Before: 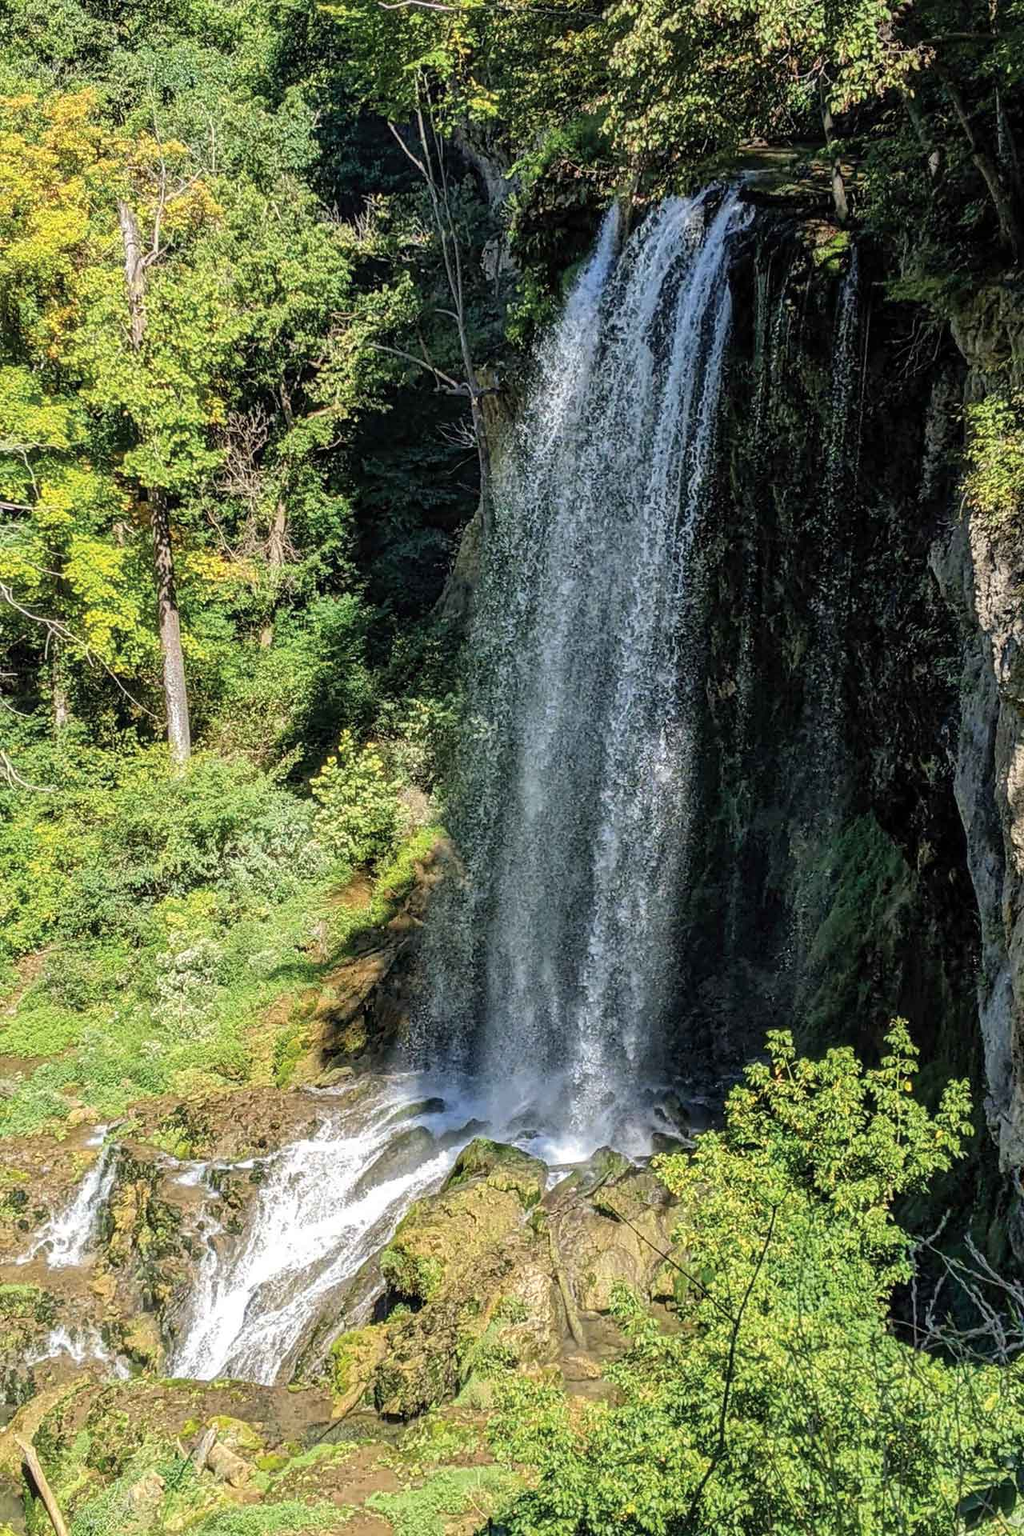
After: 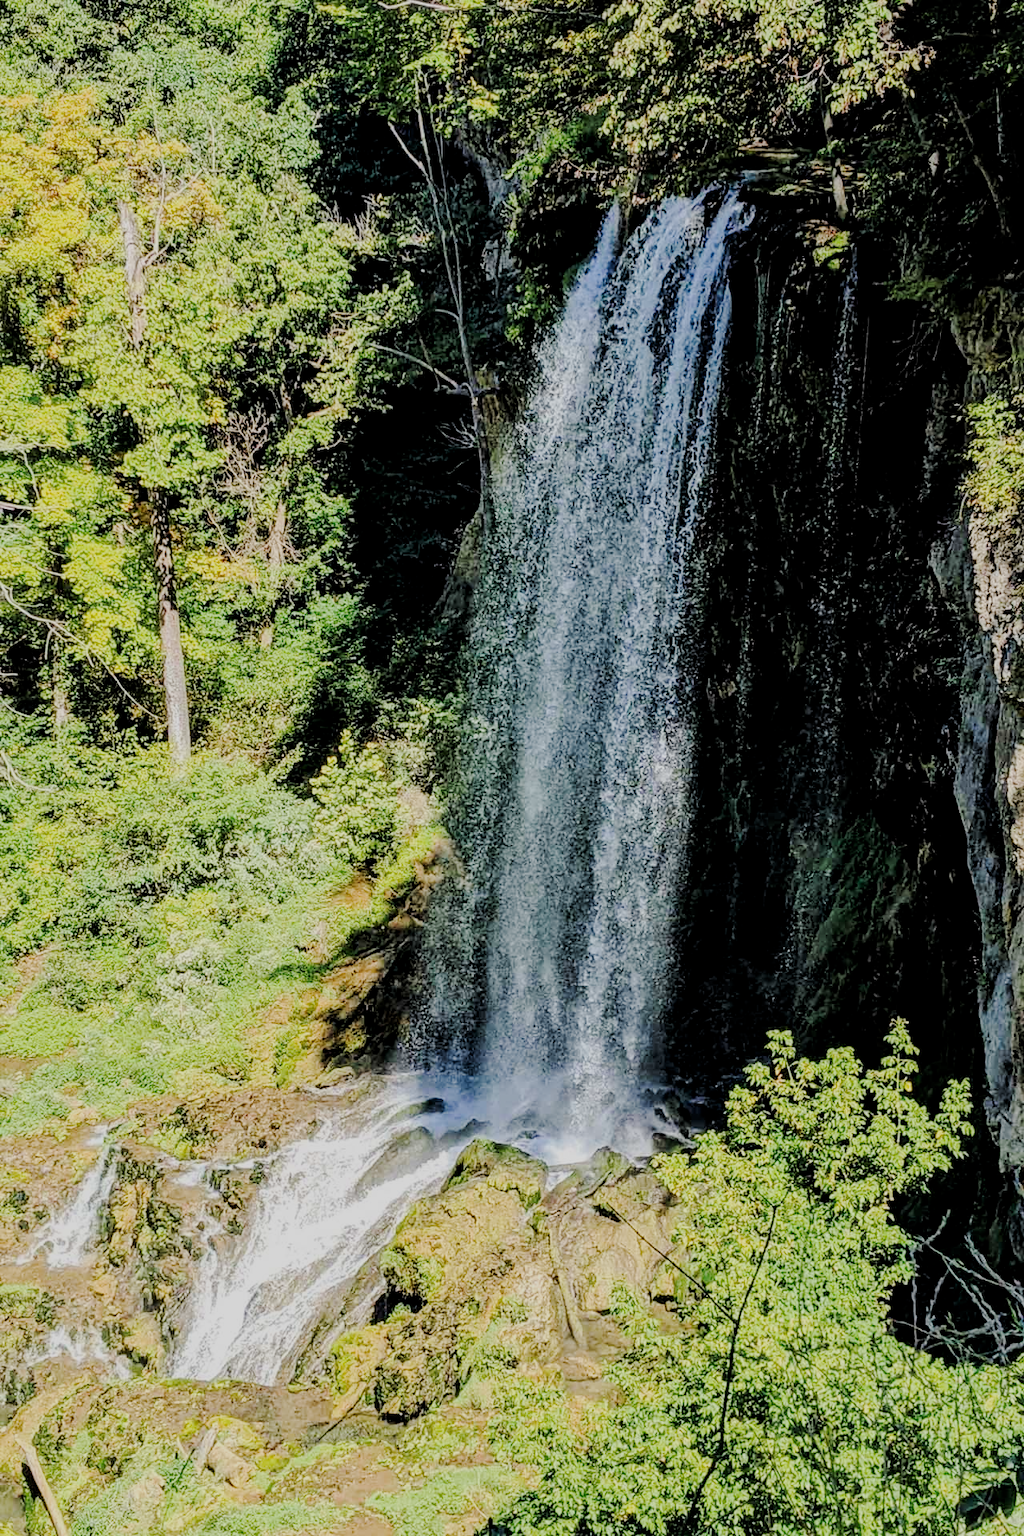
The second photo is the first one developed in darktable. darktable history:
local contrast: mode bilateral grid, contrast 100, coarseness 99, detail 108%, midtone range 0.2
filmic rgb: middle gray luminance 18.11%, black relative exposure -7.52 EV, white relative exposure 8.45 EV, target black luminance 0%, hardness 2.23, latitude 19.28%, contrast 0.892, highlights saturation mix 3.87%, shadows ↔ highlights balance 10.16%
tone curve: curves: ch0 [(0, 0) (0.035, 0.017) (0.131, 0.108) (0.279, 0.279) (0.476, 0.554) (0.617, 0.693) (0.704, 0.77) (0.801, 0.854) (0.895, 0.927) (1, 0.976)]; ch1 [(0, 0) (0.318, 0.278) (0.444, 0.427) (0.493, 0.488) (0.508, 0.502) (0.534, 0.526) (0.562, 0.555) (0.645, 0.648) (0.746, 0.764) (1, 1)]; ch2 [(0, 0) (0.316, 0.292) (0.381, 0.37) (0.423, 0.448) (0.476, 0.482) (0.502, 0.495) (0.522, 0.518) (0.533, 0.532) (0.593, 0.622) (0.634, 0.663) (0.7, 0.7) (0.861, 0.808) (1, 0.951)], preserve colors none
